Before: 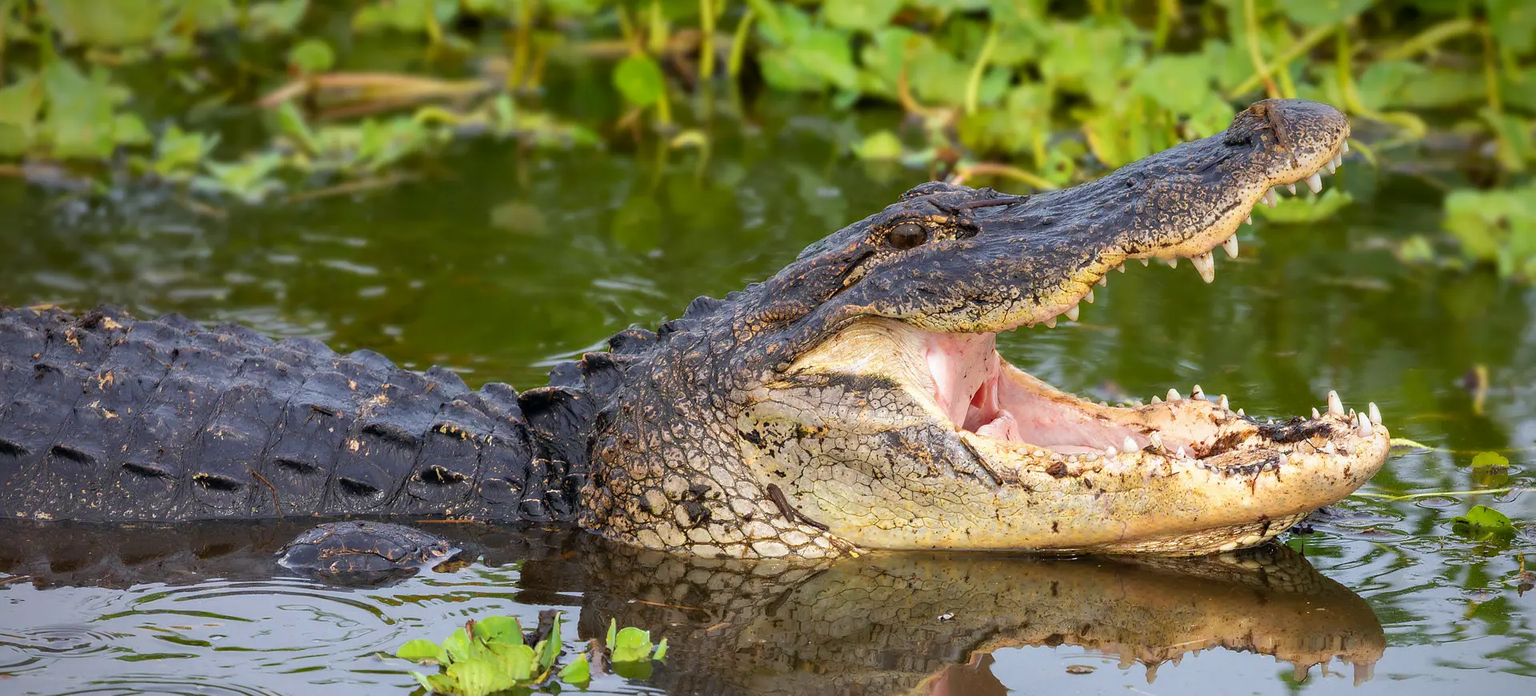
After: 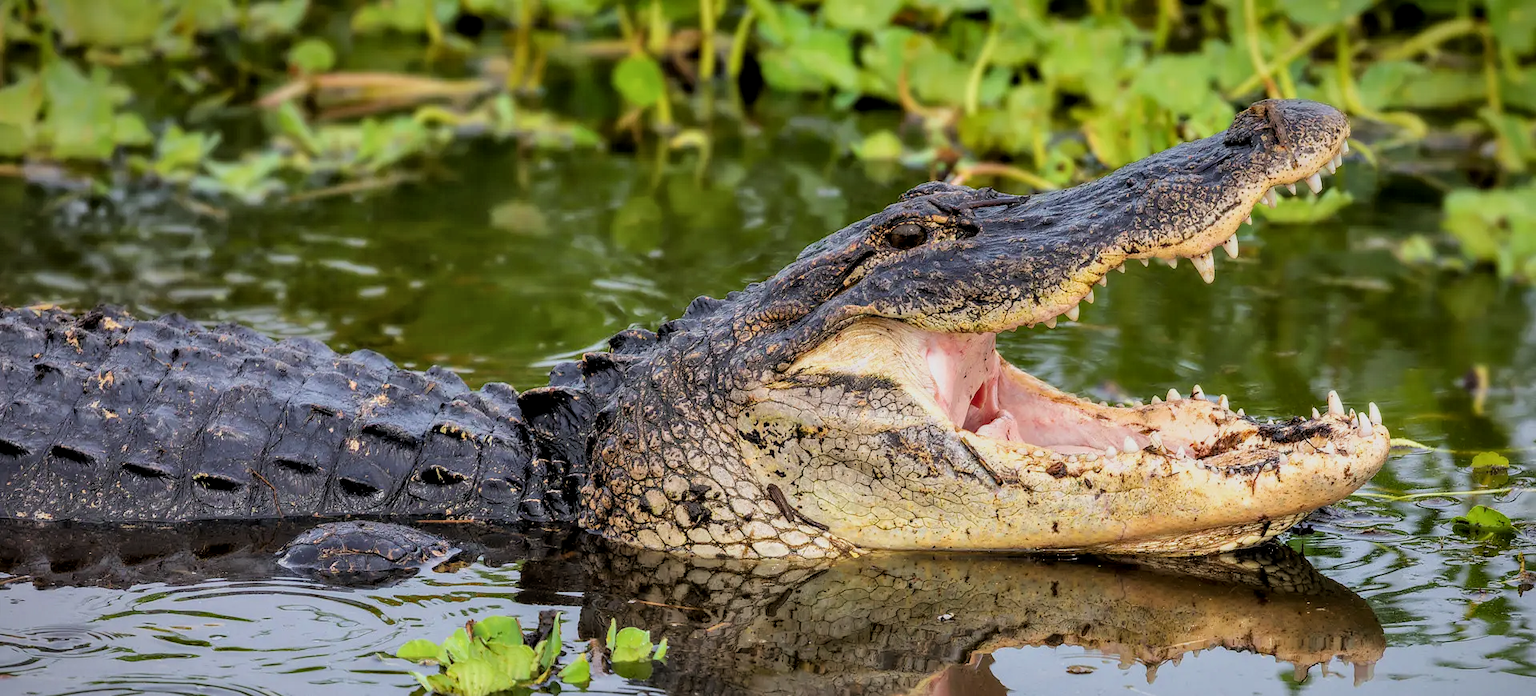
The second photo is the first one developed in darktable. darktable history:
shadows and highlights: shadows 60, soften with gaussian
filmic rgb: black relative exposure -7.75 EV, white relative exposure 4.4 EV, threshold 3 EV, hardness 3.76, latitude 50%, contrast 1.1, color science v5 (2021), contrast in shadows safe, contrast in highlights safe, enable highlight reconstruction true
local contrast: on, module defaults
